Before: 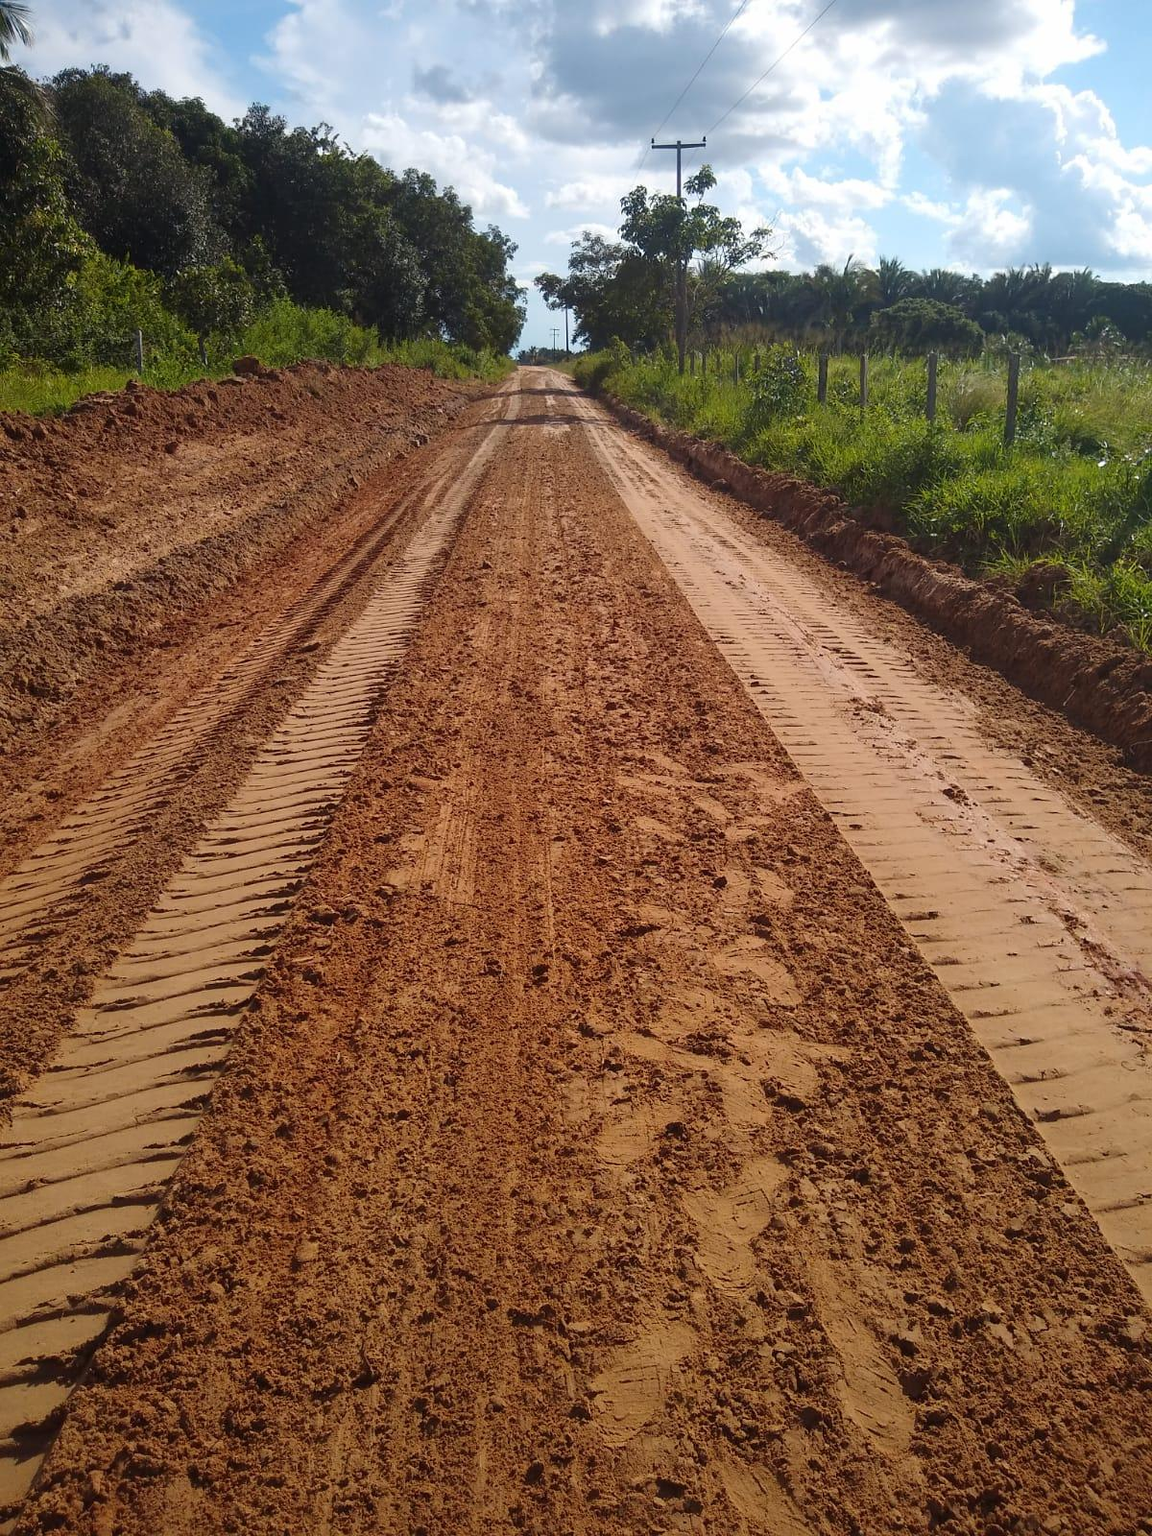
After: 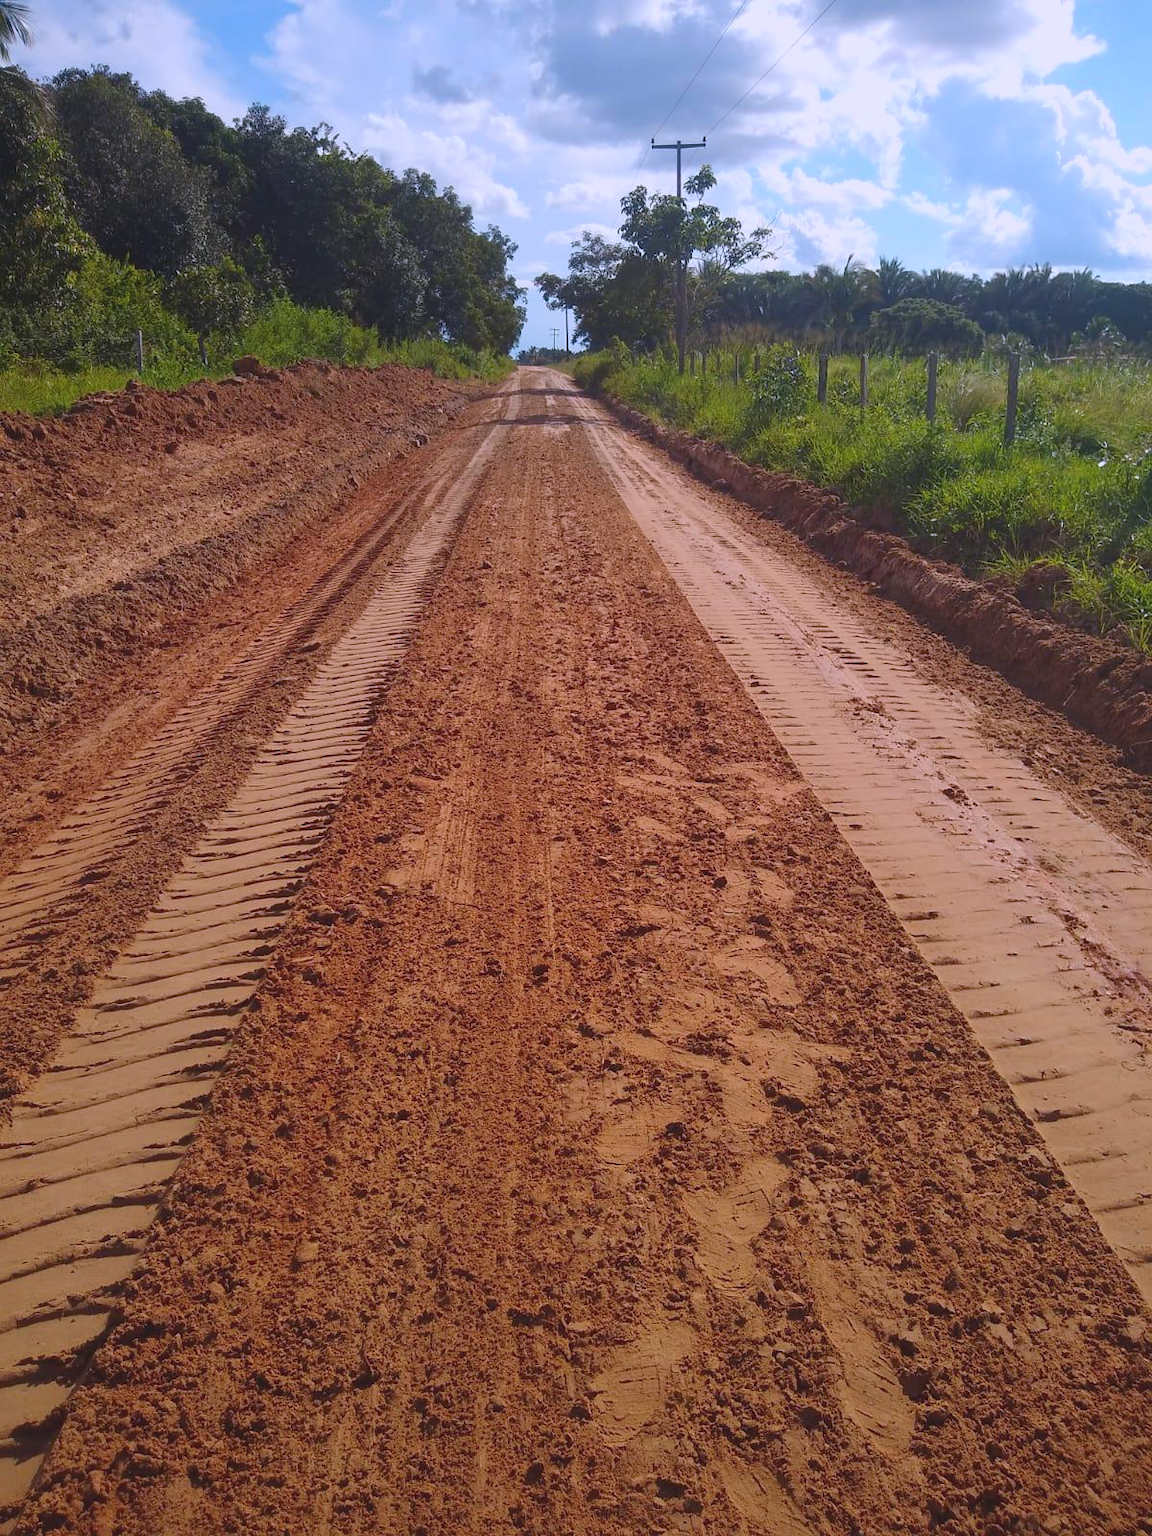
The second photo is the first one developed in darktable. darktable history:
color calibration: illuminant as shot in camera, x 0.363, y 0.385, temperature 4528.04 K
lowpass: radius 0.1, contrast 0.85, saturation 1.1, unbound 0
